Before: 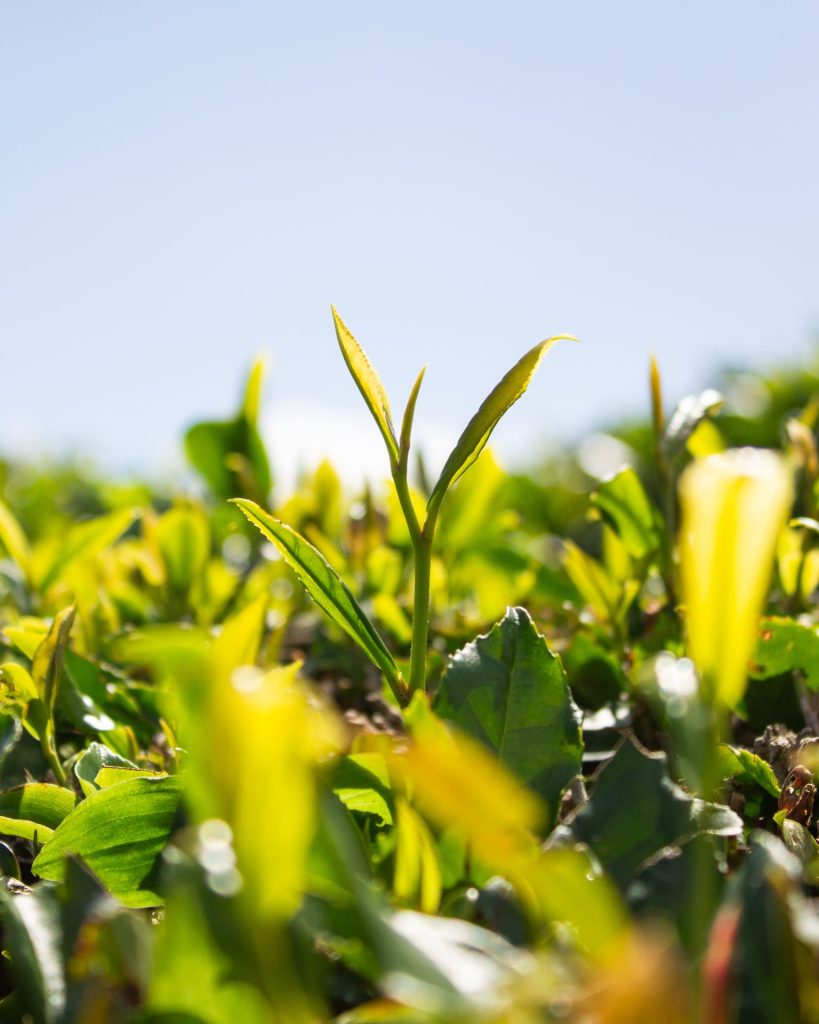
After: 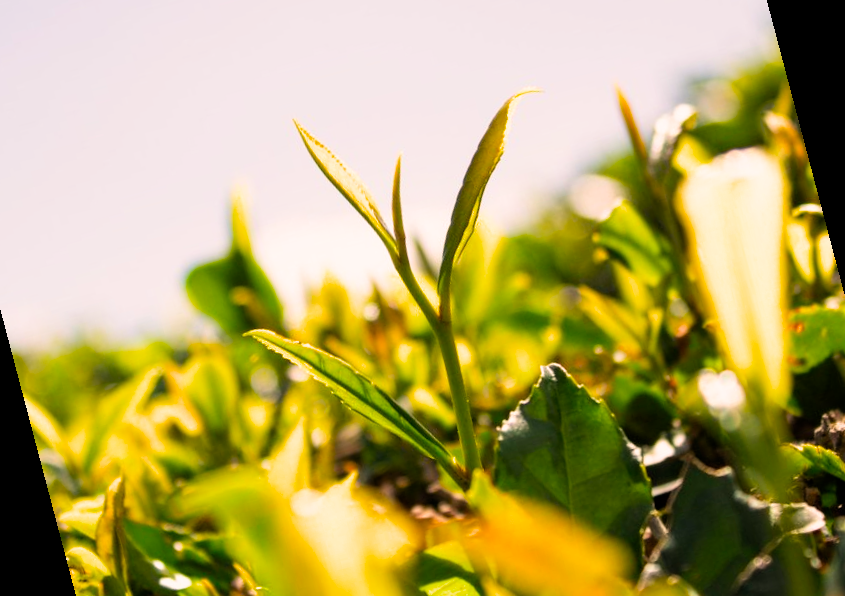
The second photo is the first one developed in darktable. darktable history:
white balance: red 1.127, blue 0.943
rotate and perspective: rotation -14.8°, crop left 0.1, crop right 0.903, crop top 0.25, crop bottom 0.748
filmic rgb: black relative exposure -12 EV, white relative exposure 2.8 EV, threshold 3 EV, target black luminance 0%, hardness 8.06, latitude 70.41%, contrast 1.14, highlights saturation mix 10%, shadows ↔ highlights balance -0.388%, color science v4 (2020), iterations of high-quality reconstruction 10, contrast in shadows soft, contrast in highlights soft, enable highlight reconstruction true
